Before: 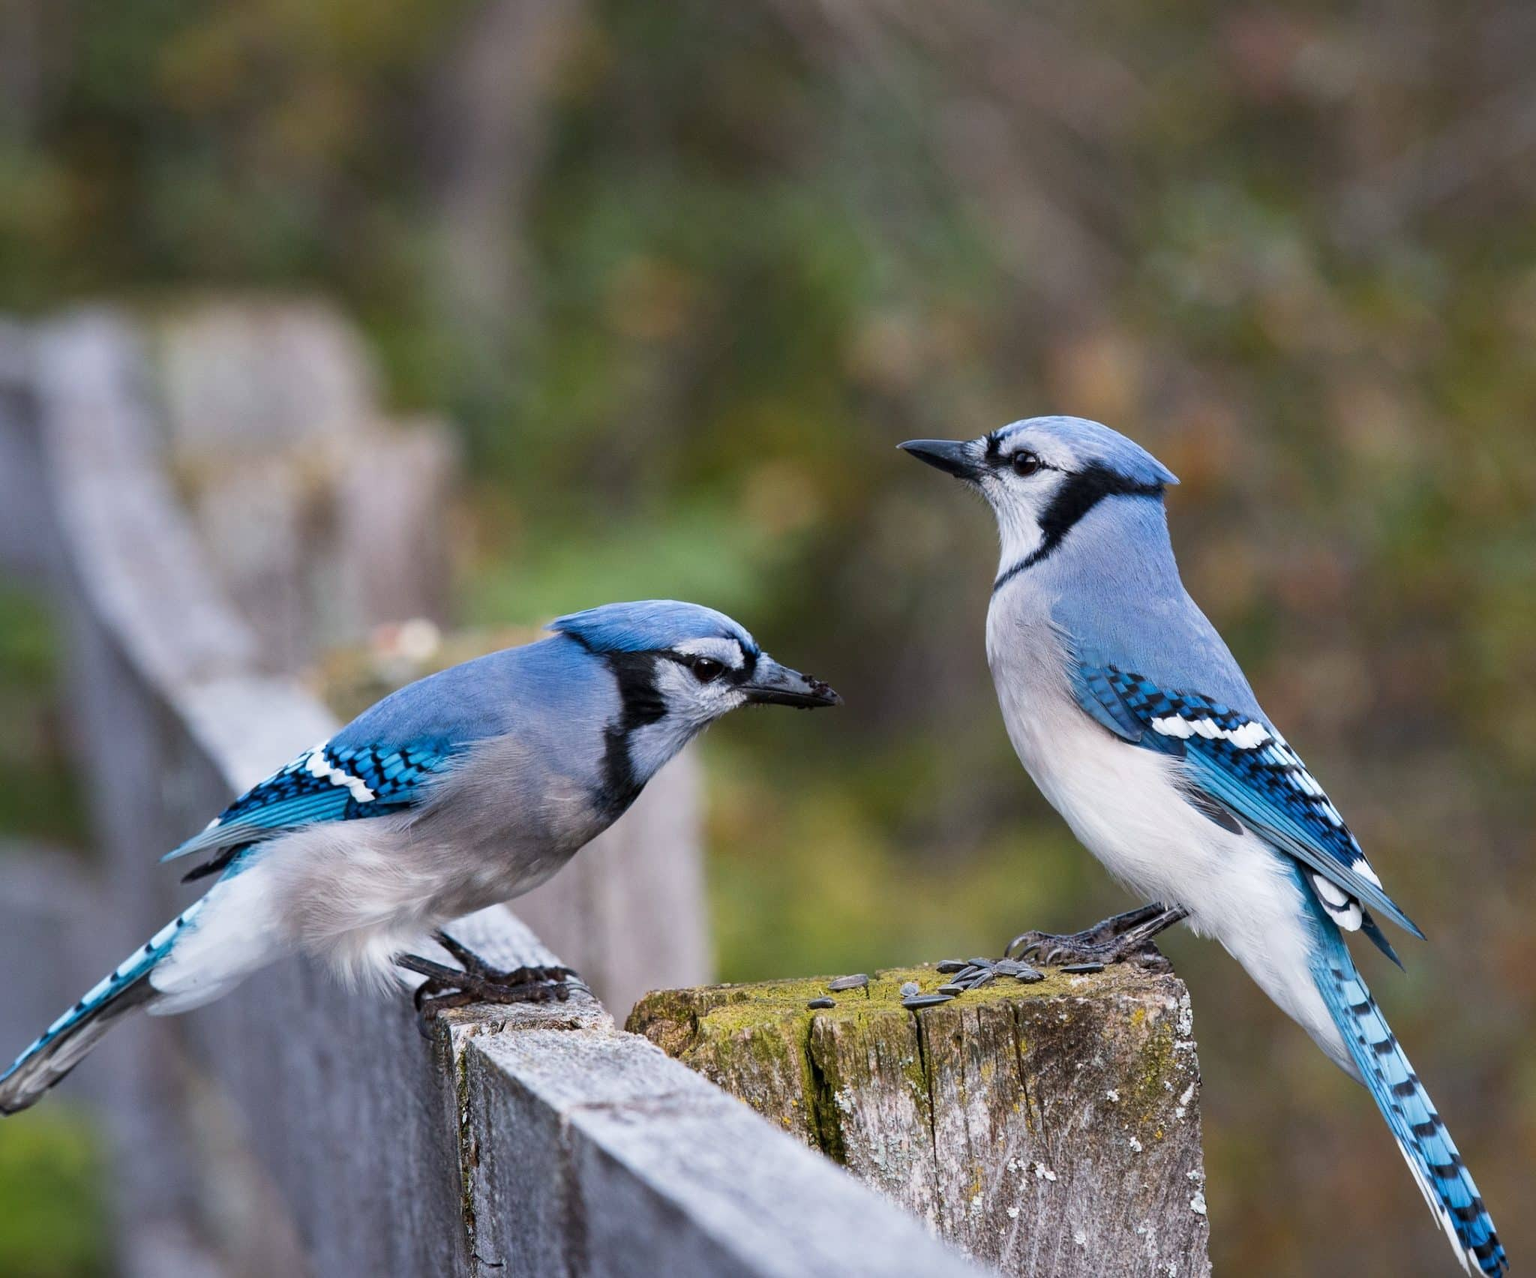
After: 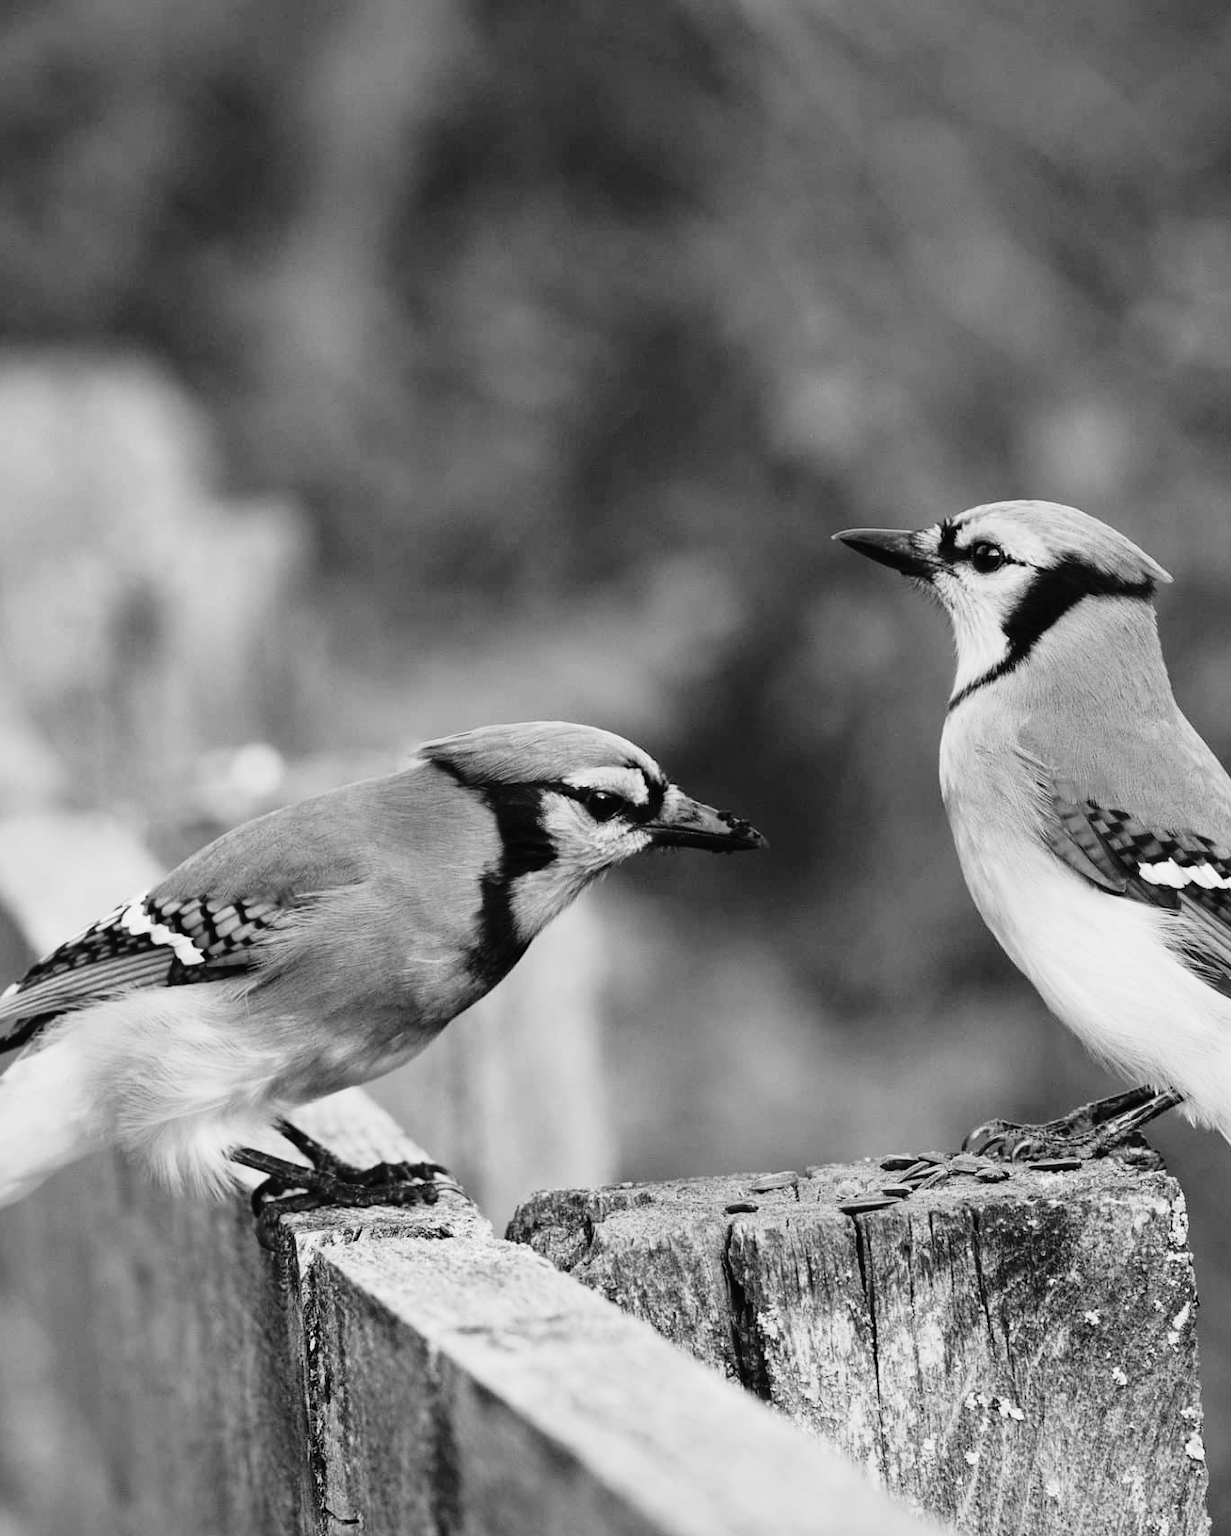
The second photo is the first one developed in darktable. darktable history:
monochrome: on, module defaults
color zones: curves: ch0 [(0, 0.5) (0.143, 0.5) (0.286, 0.5) (0.429, 0.5) (0.571, 0.5) (0.714, 0.476) (0.857, 0.5) (1, 0.5)]; ch2 [(0, 0.5) (0.143, 0.5) (0.286, 0.5) (0.429, 0.5) (0.571, 0.5) (0.714, 0.487) (0.857, 0.5) (1, 0.5)]
crop and rotate: left 13.342%, right 19.991%
tone curve: curves: ch0 [(0, 0.014) (0.17, 0.099) (0.392, 0.438) (0.725, 0.828) (0.872, 0.918) (1, 0.981)]; ch1 [(0, 0) (0.402, 0.36) (0.488, 0.466) (0.5, 0.499) (0.515, 0.515) (0.574, 0.595) (0.619, 0.65) (0.701, 0.725) (1, 1)]; ch2 [(0, 0) (0.432, 0.422) (0.486, 0.49) (0.503, 0.503) (0.523, 0.554) (0.562, 0.606) (0.644, 0.694) (0.717, 0.753) (1, 0.991)], color space Lab, independent channels
